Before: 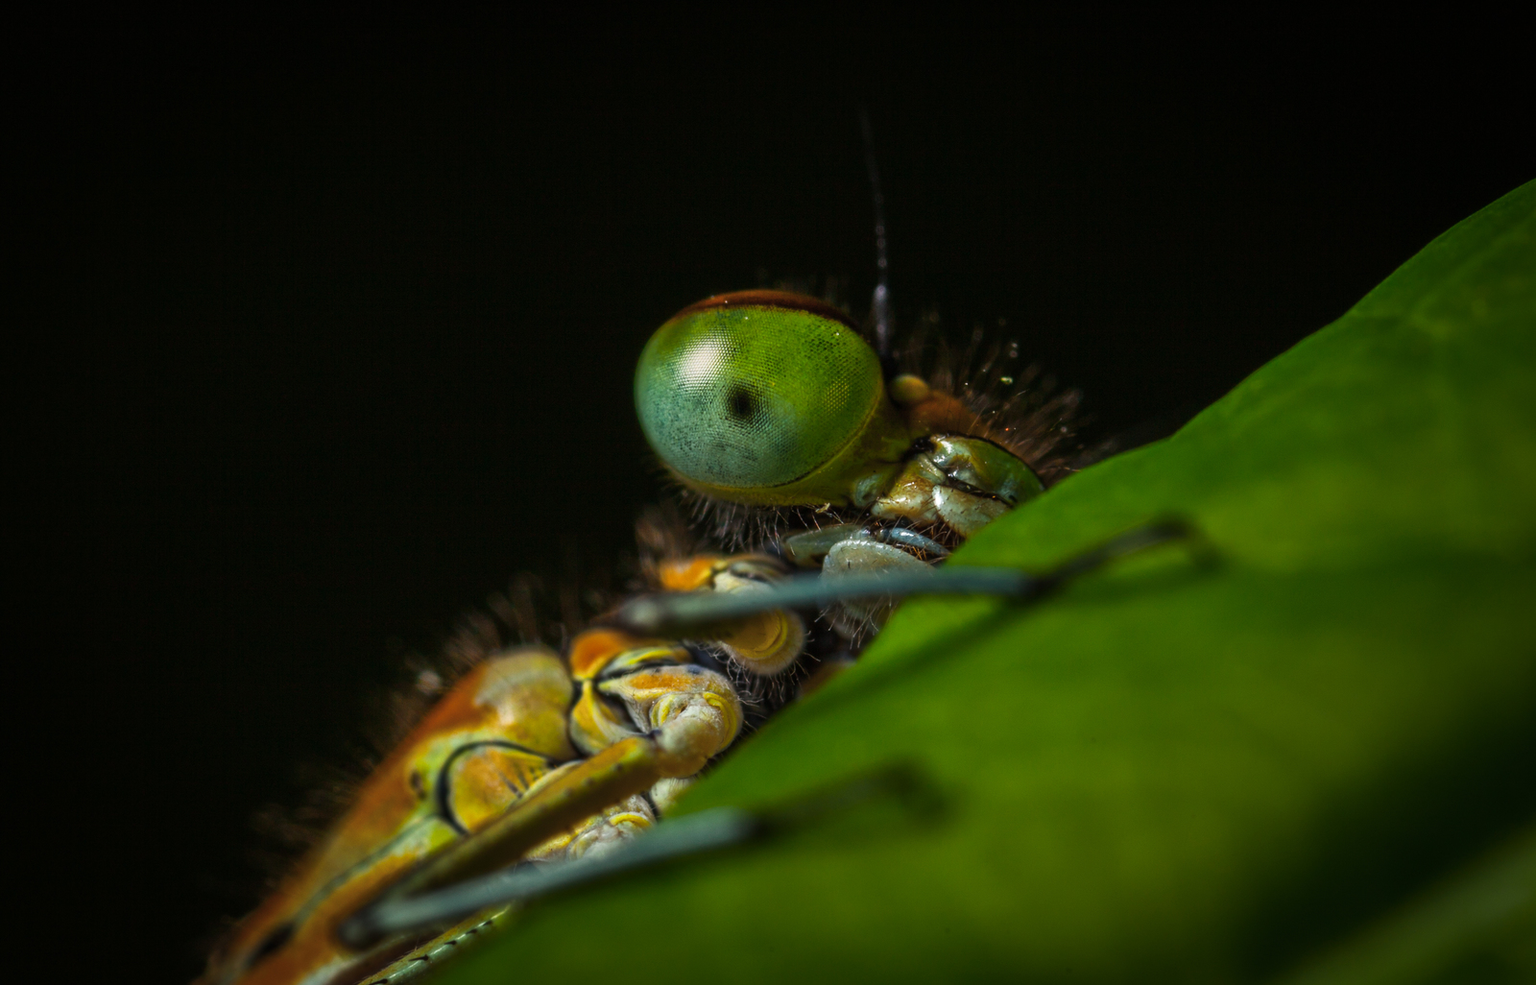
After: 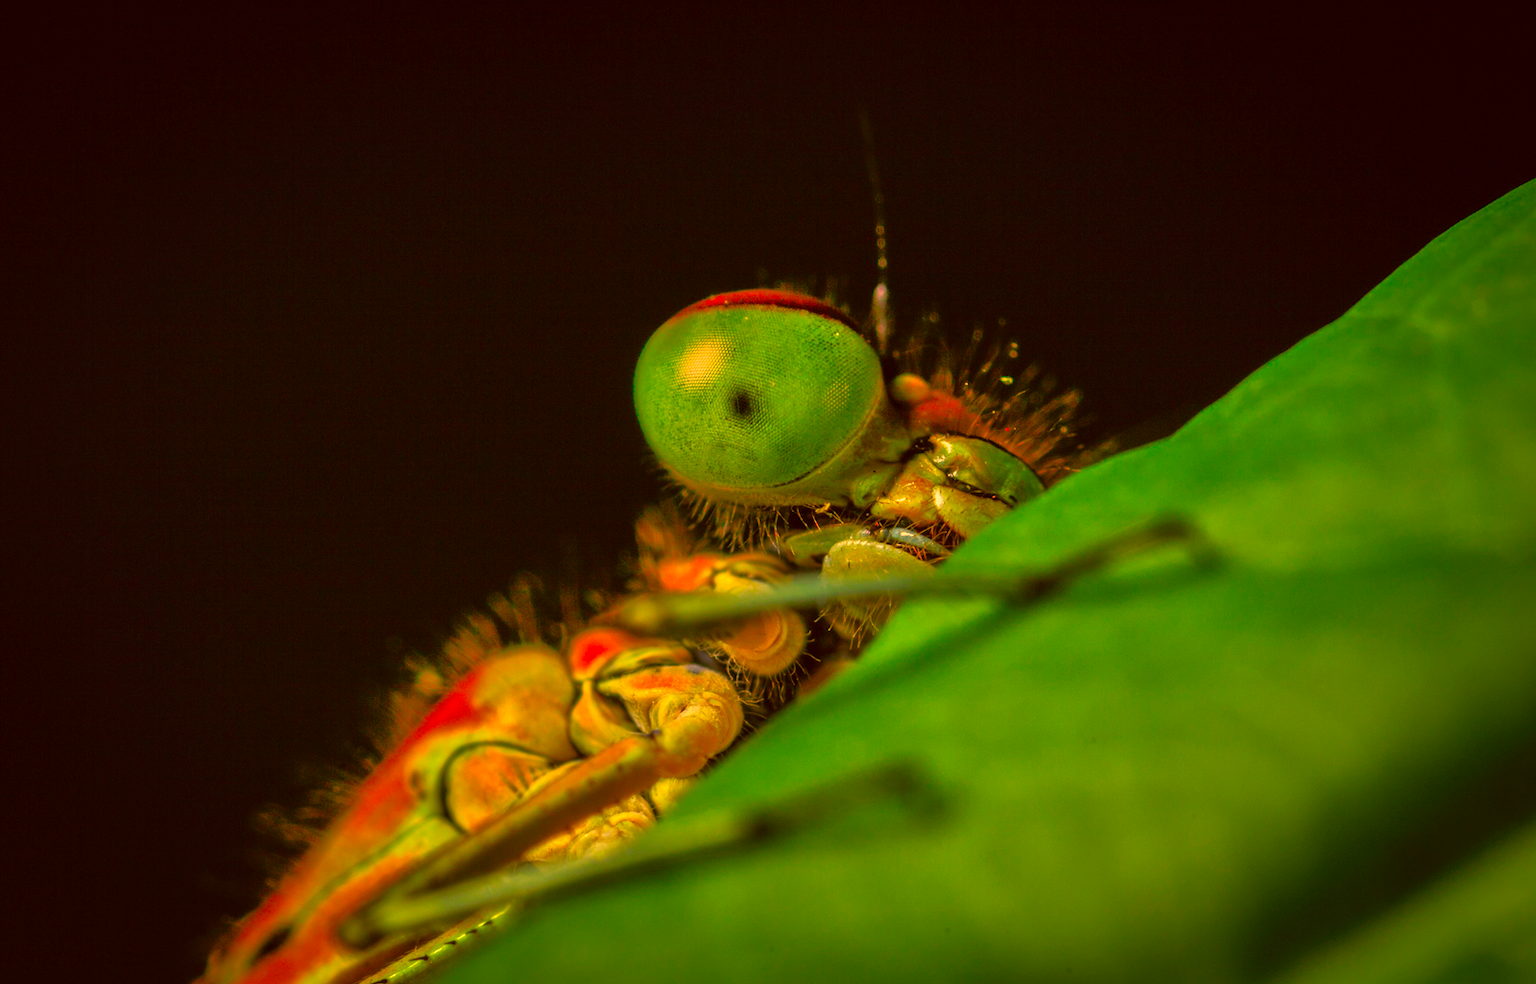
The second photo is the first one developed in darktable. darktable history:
shadows and highlights: on, module defaults
color correction: highlights a* 10.42, highlights b* 30.11, shadows a* 2.6, shadows b* 18.16, saturation 1.75
tone equalizer: -7 EV 0.16 EV, -6 EV 0.625 EV, -5 EV 1.12 EV, -4 EV 1.31 EV, -3 EV 1.16 EV, -2 EV 0.6 EV, -1 EV 0.157 EV
color balance rgb: power › hue 329.64°, highlights gain › chroma 3.301%, highlights gain › hue 56.3°, linear chroma grading › global chroma 6.226%, perceptual saturation grading › global saturation -1.497%
